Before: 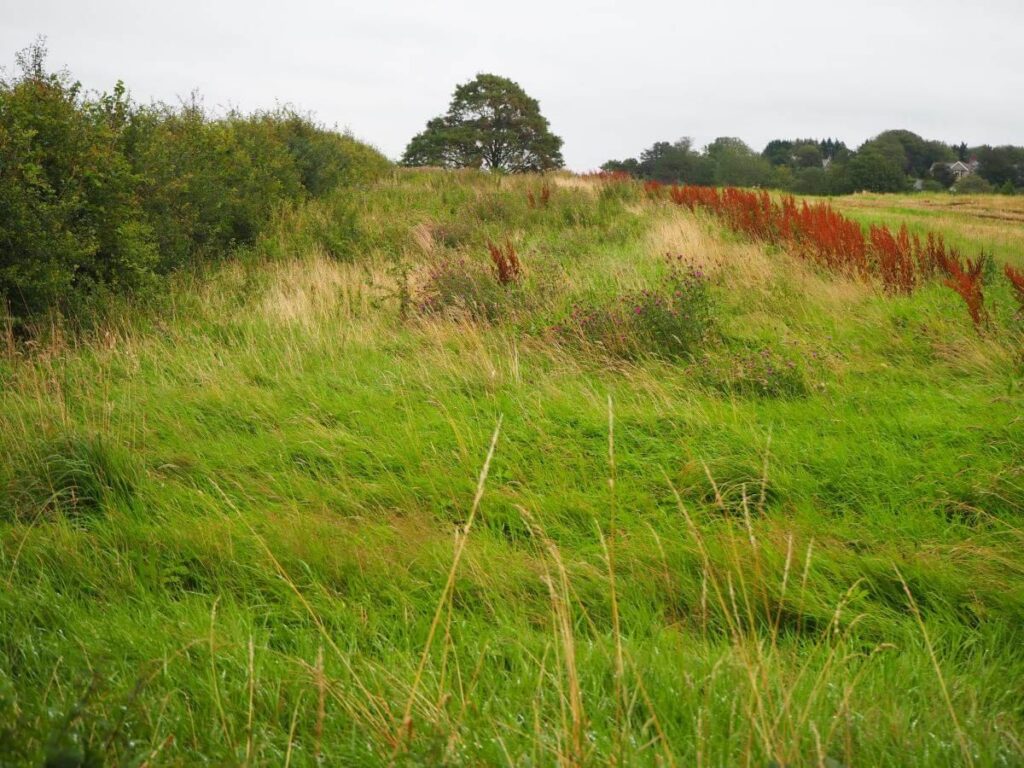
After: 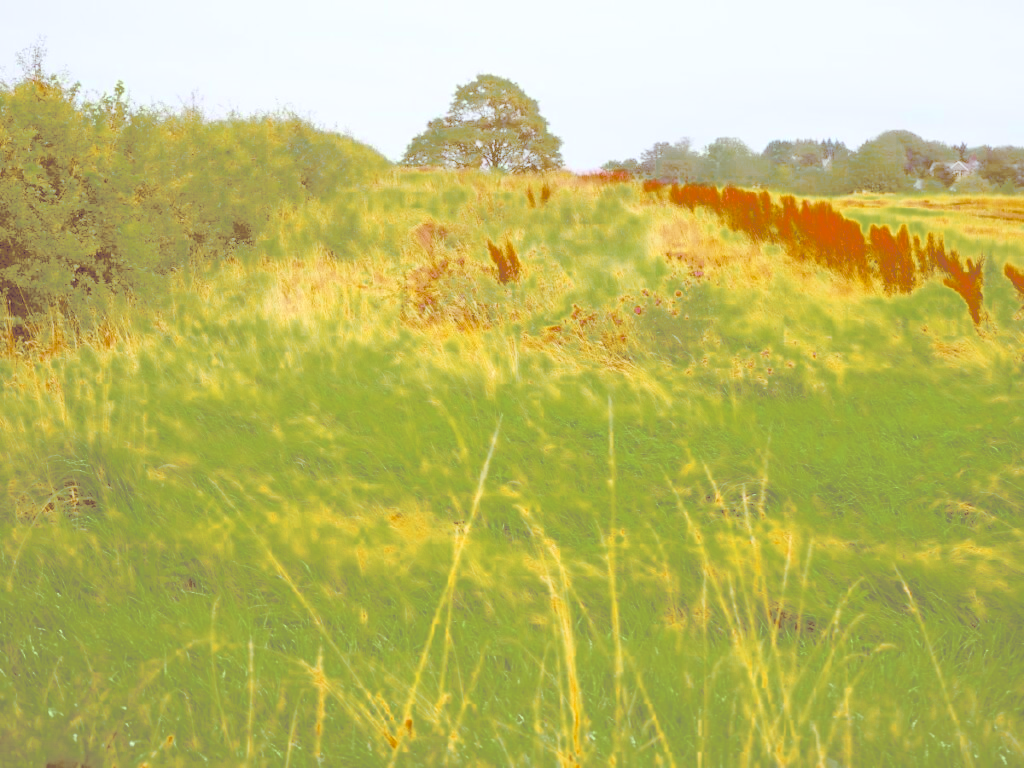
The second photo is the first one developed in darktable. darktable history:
tone equalizer: on, module defaults
contrast brightness saturation: brightness 1
color zones: curves: ch0 [(0.11, 0.396) (0.195, 0.36) (0.25, 0.5) (0.303, 0.412) (0.357, 0.544) (0.75, 0.5) (0.967, 0.328)]; ch1 [(0, 0.468) (0.112, 0.512) (0.202, 0.6) (0.25, 0.5) (0.307, 0.352) (0.357, 0.544) (0.75, 0.5) (0.963, 0.524)]
color balance rgb: perceptual saturation grading › global saturation 20%, global vibrance 20%
color balance: lift [1, 1.015, 1.004, 0.985], gamma [1, 0.958, 0.971, 1.042], gain [1, 0.956, 0.977, 1.044]
exposure: compensate highlight preservation false
